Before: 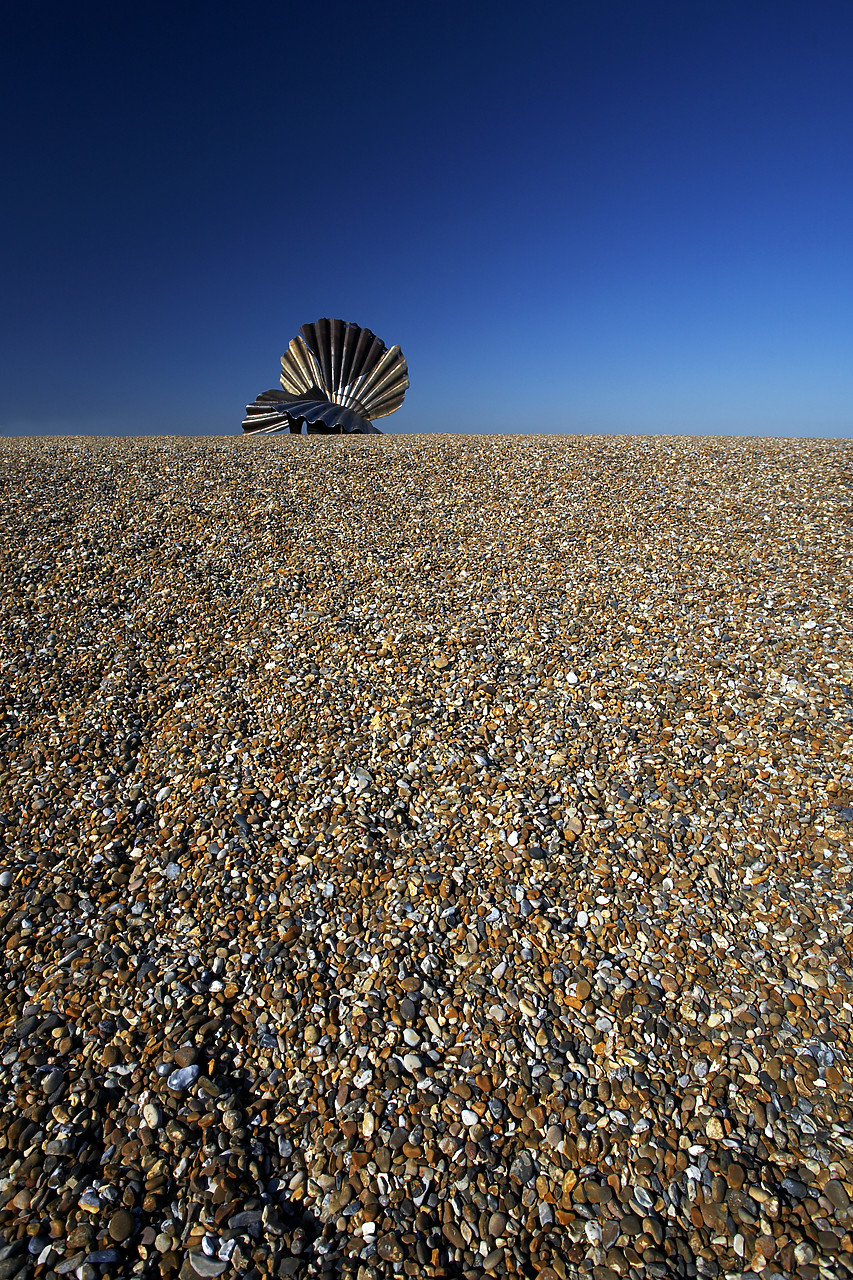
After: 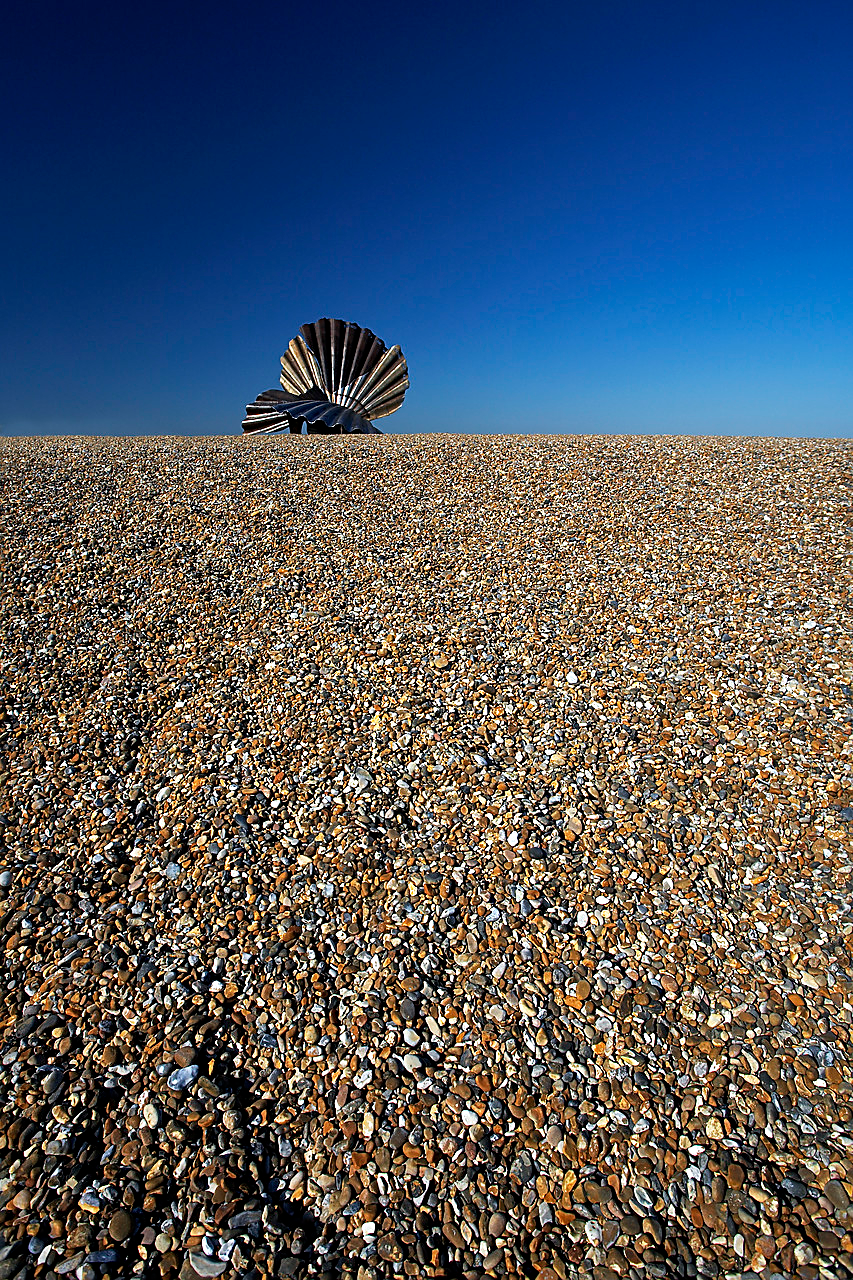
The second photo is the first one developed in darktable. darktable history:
shadows and highlights: shadows 36.43, highlights -27.07, soften with gaussian
sharpen: on, module defaults
